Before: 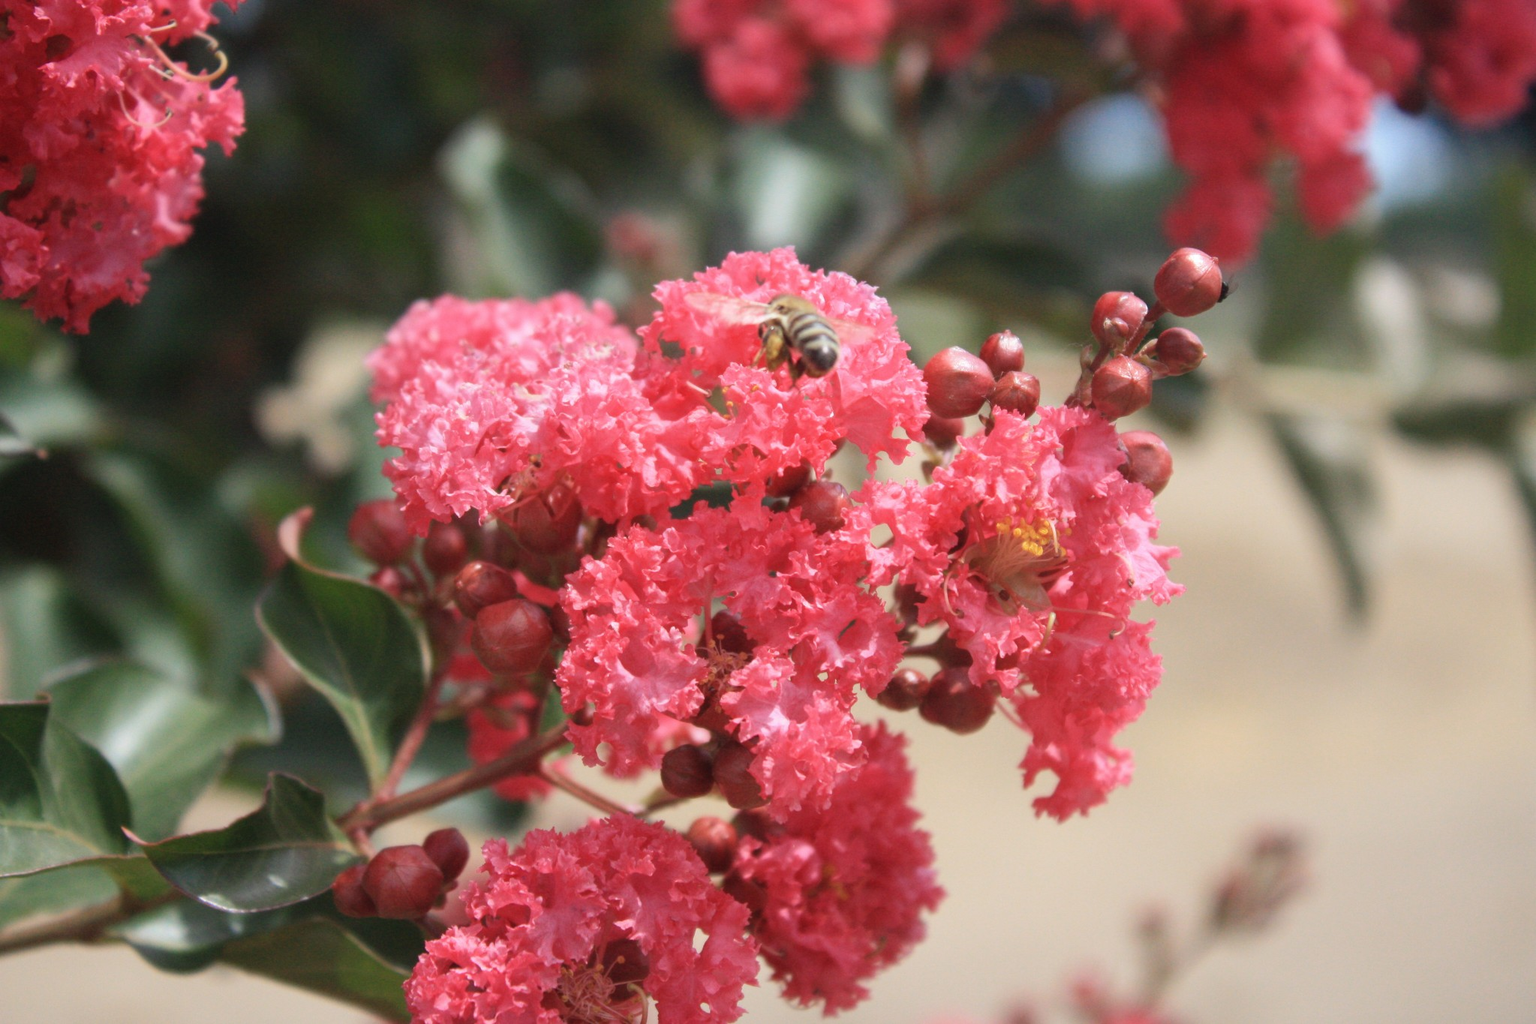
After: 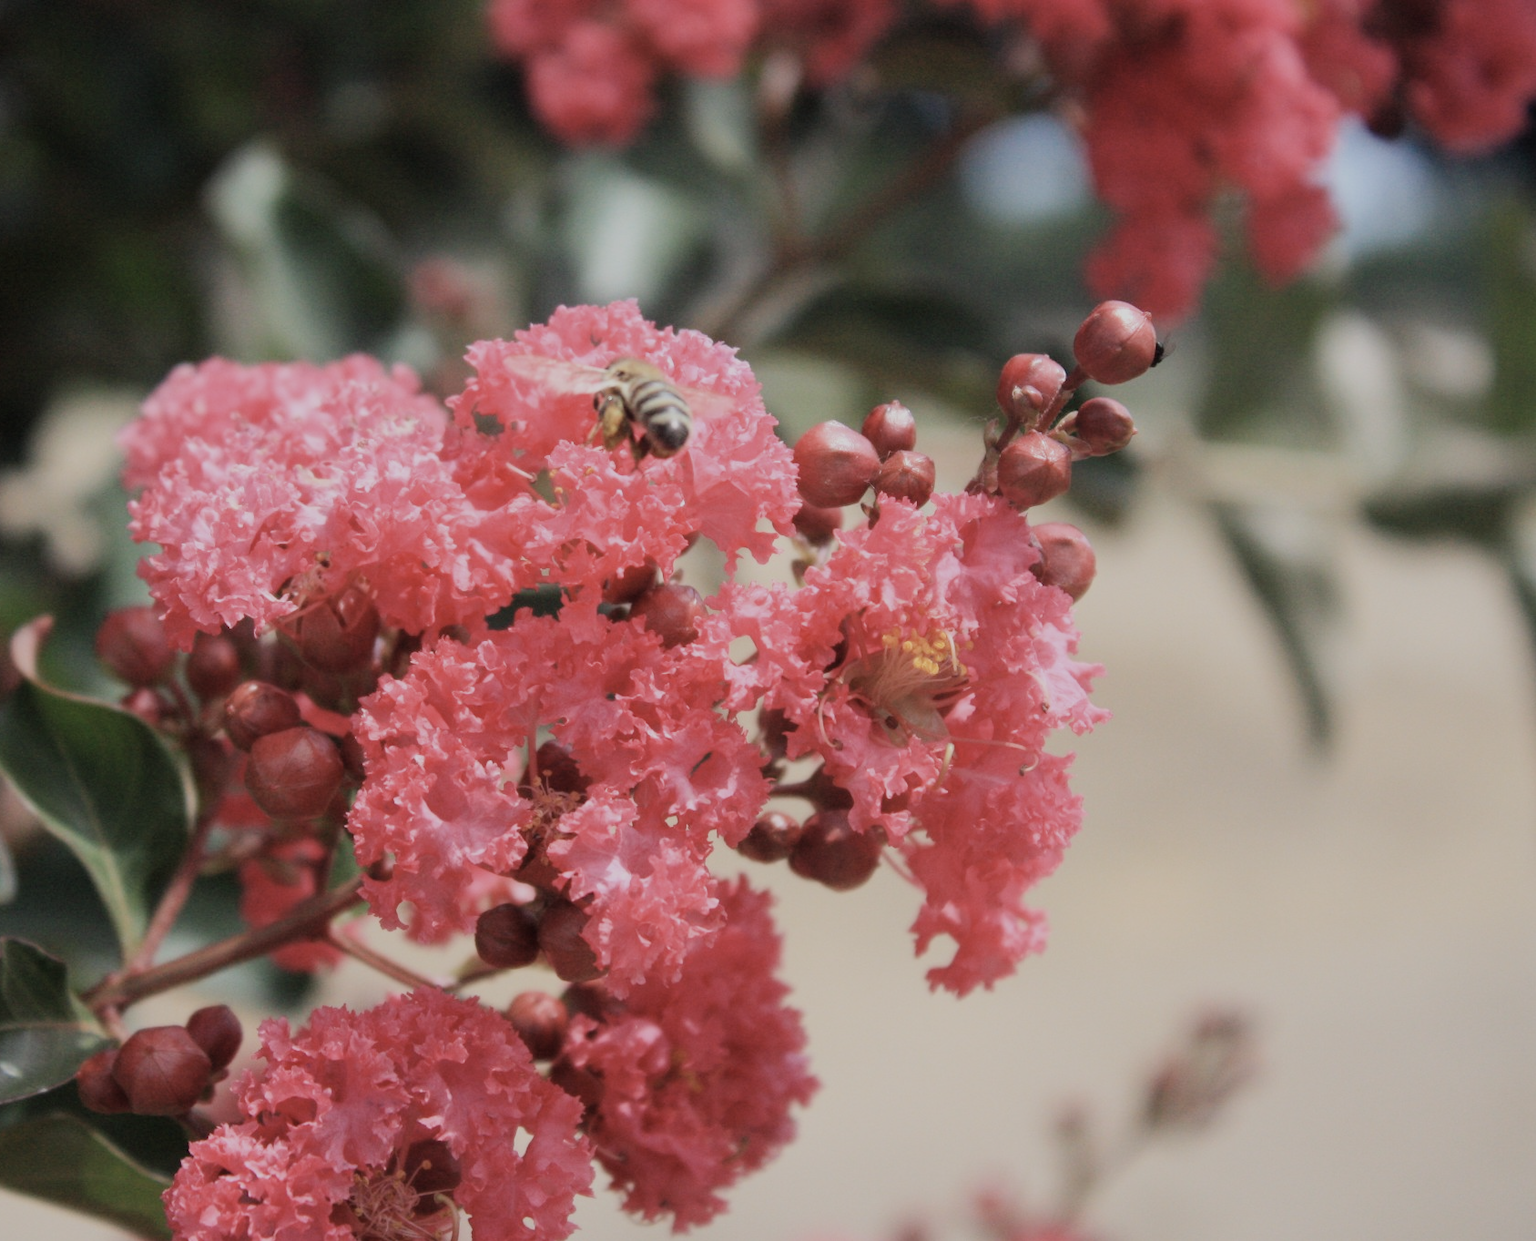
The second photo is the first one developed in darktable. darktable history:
filmic rgb: black relative exposure -16 EV, white relative exposure 6.92 EV, hardness 4.7
contrast brightness saturation: contrast 0.06, brightness -0.01, saturation -0.23
crop: left 17.582%, bottom 0.031%
